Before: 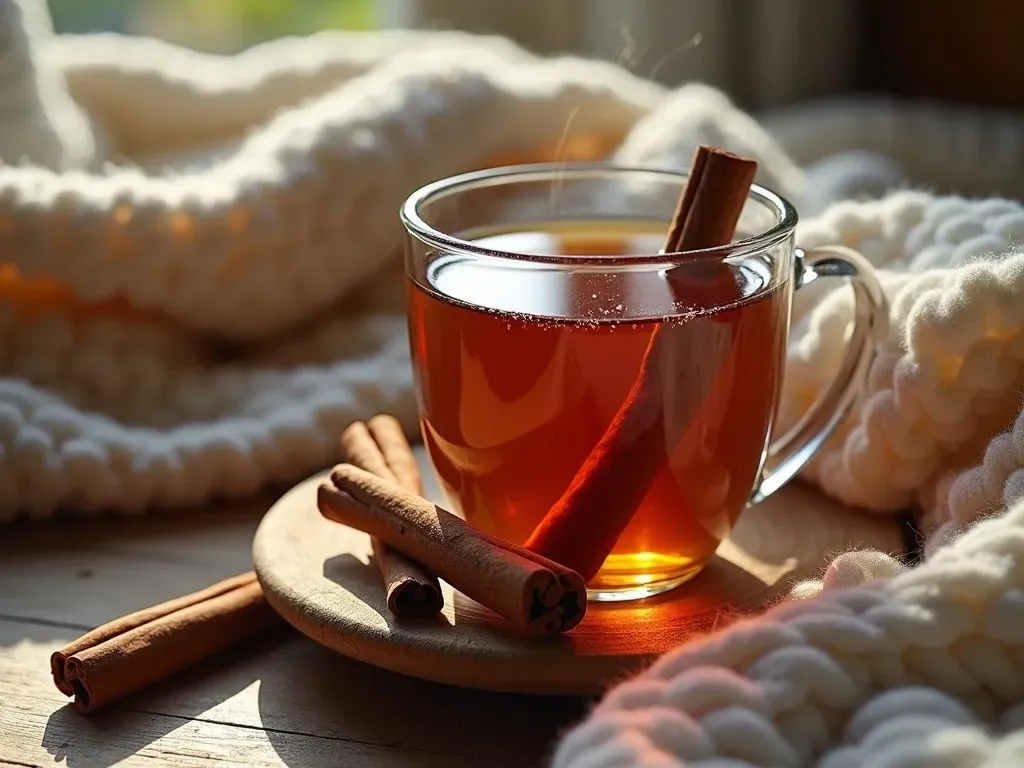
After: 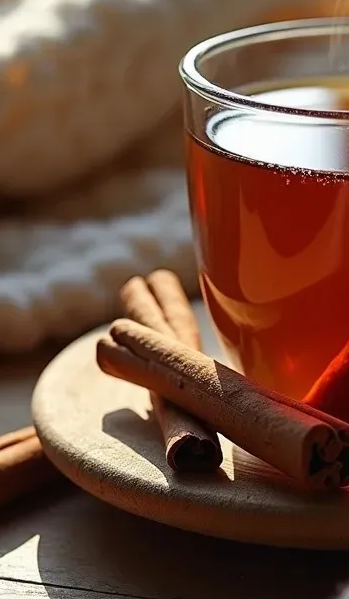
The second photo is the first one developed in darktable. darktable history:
crop and rotate: left 21.656%, top 18.93%, right 44.195%, bottom 3.003%
